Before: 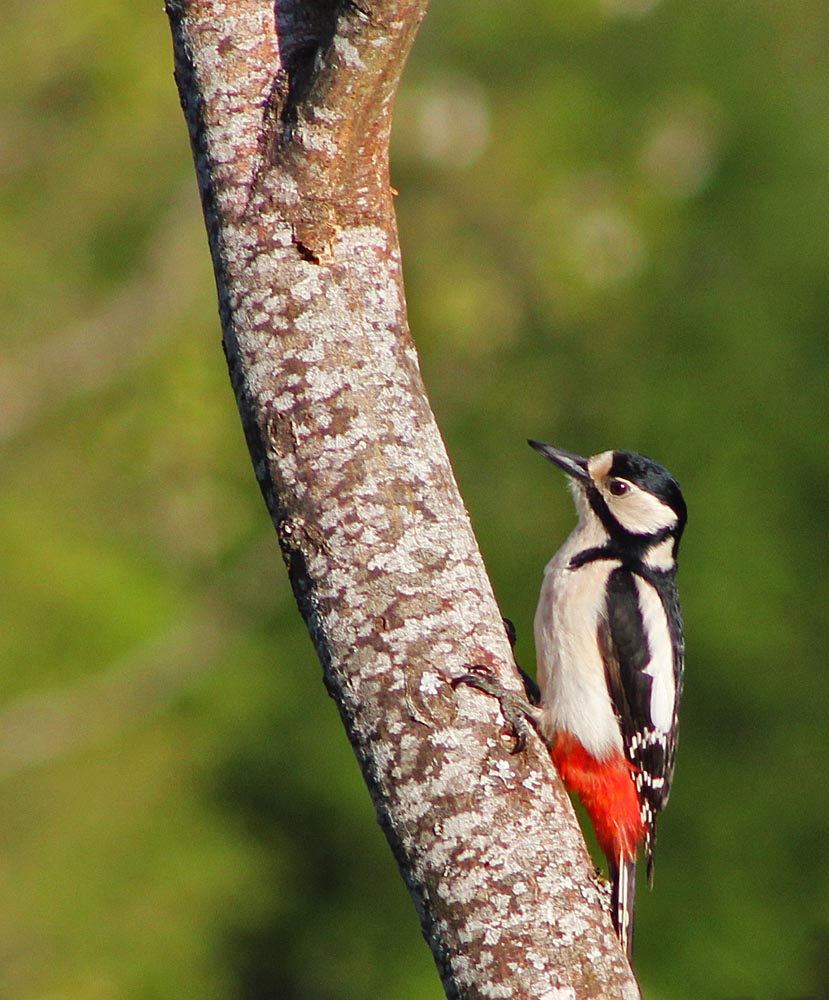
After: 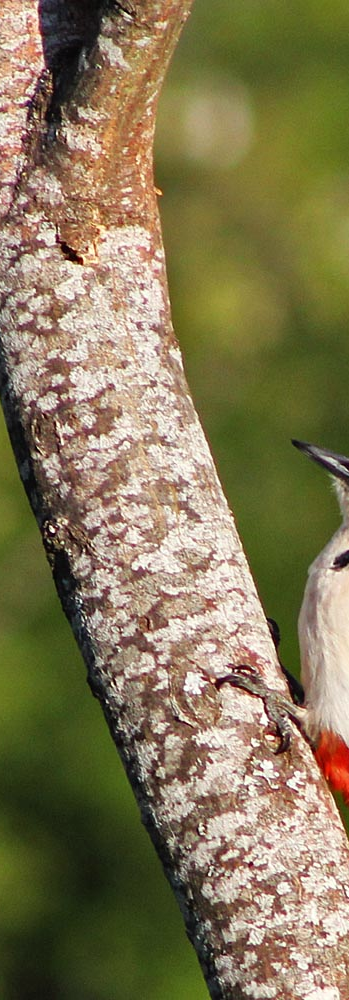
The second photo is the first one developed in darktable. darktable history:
rgb curve: curves: ch0 [(0, 0) (0.078, 0.051) (0.929, 0.956) (1, 1)], compensate middle gray true
crop: left 28.583%, right 29.231%
